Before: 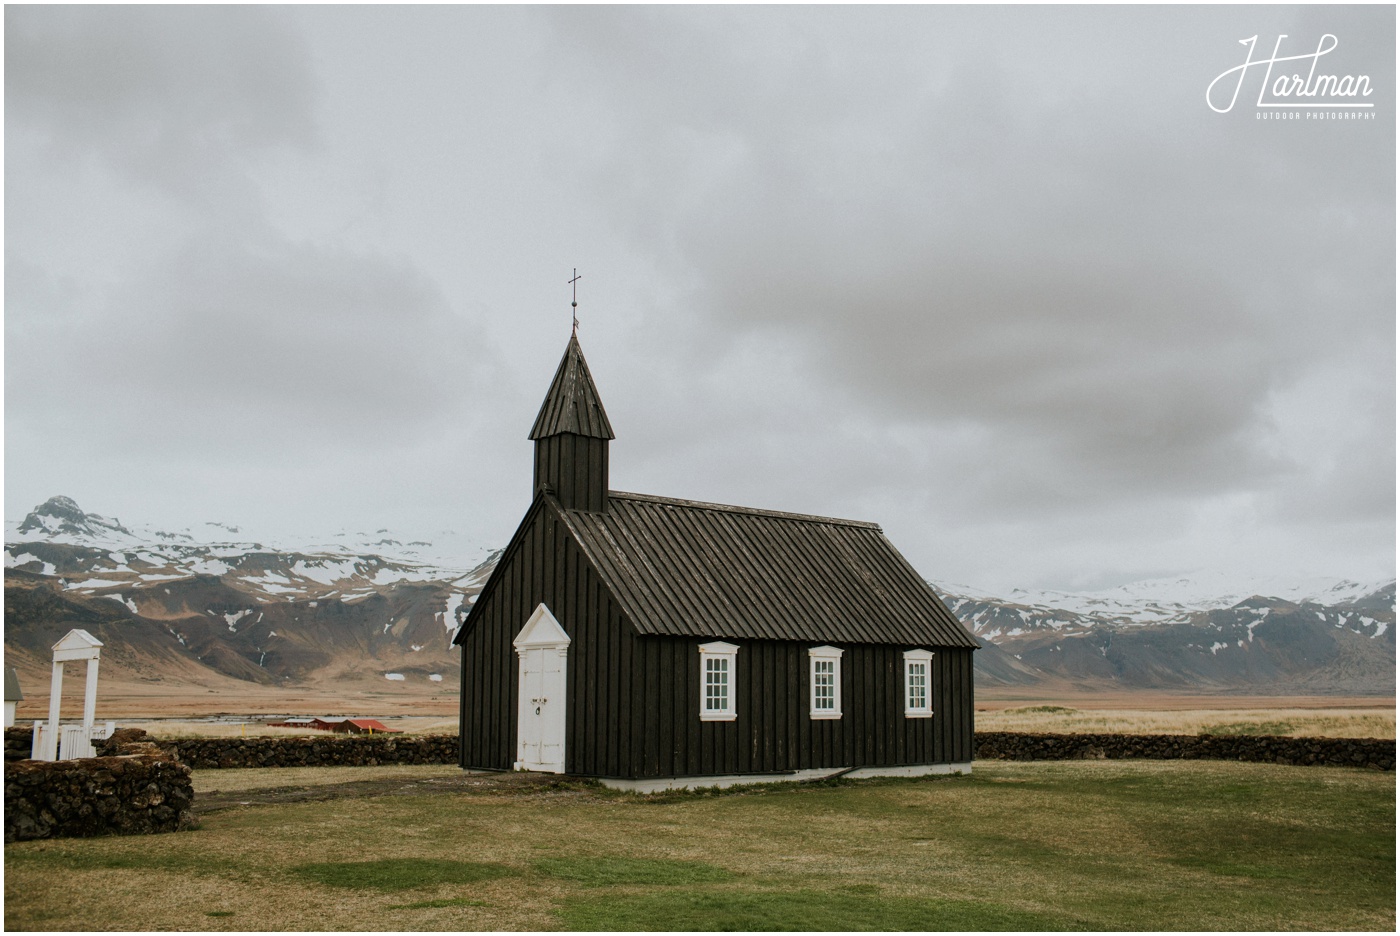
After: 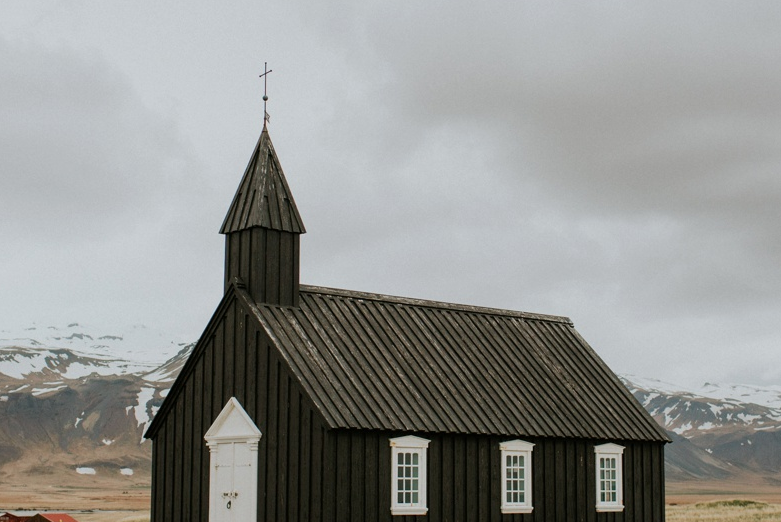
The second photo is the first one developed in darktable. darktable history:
color correction: highlights a* -0.137, highlights b* 0.137
crop and rotate: left 22.13%, top 22.054%, right 22.026%, bottom 22.102%
